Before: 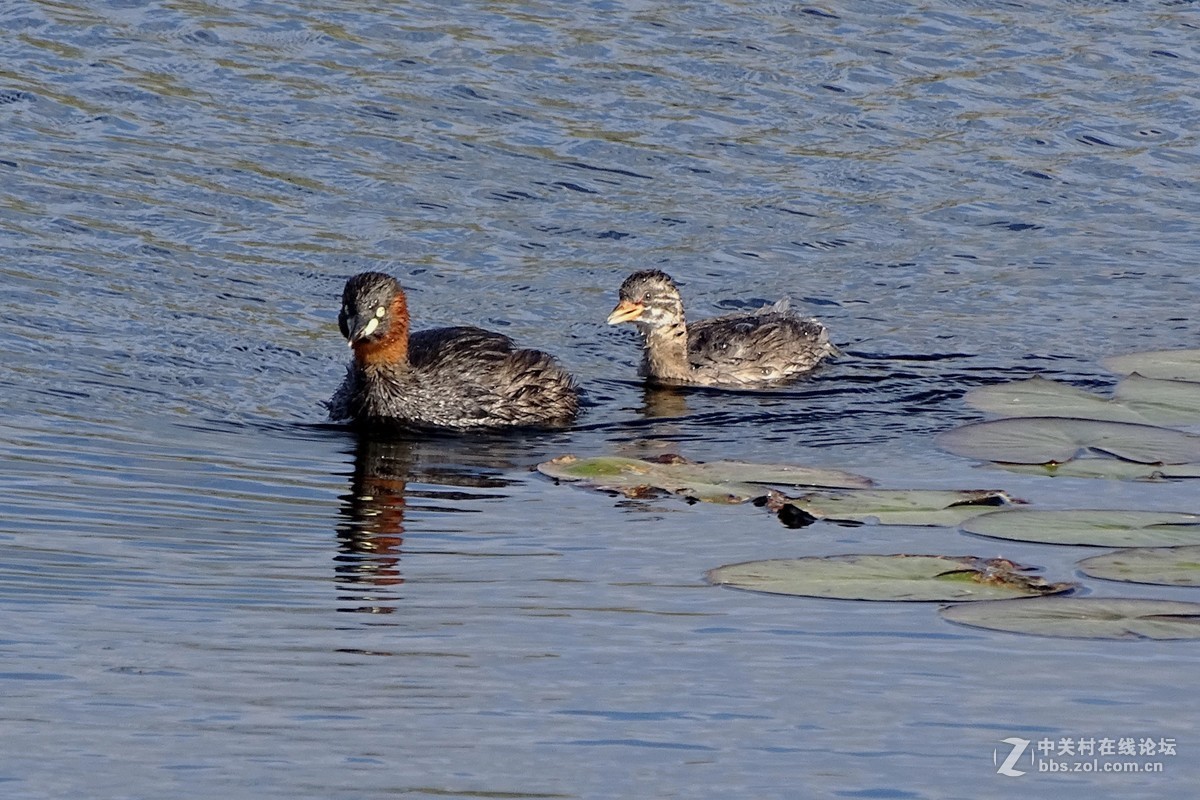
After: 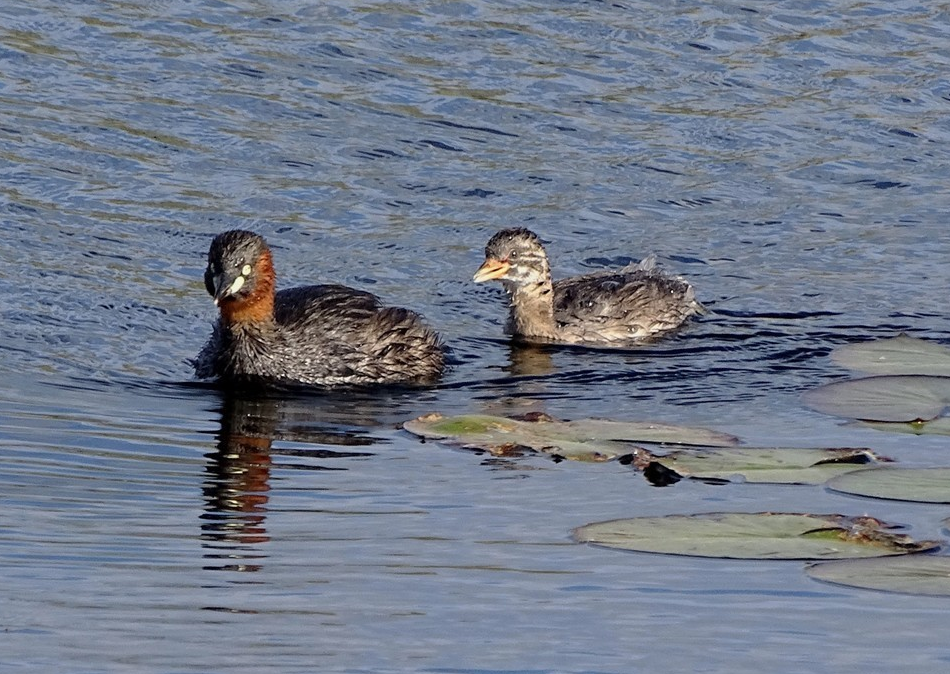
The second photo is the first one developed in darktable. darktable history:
crop: left 11.192%, top 5.337%, right 9.594%, bottom 10.336%
